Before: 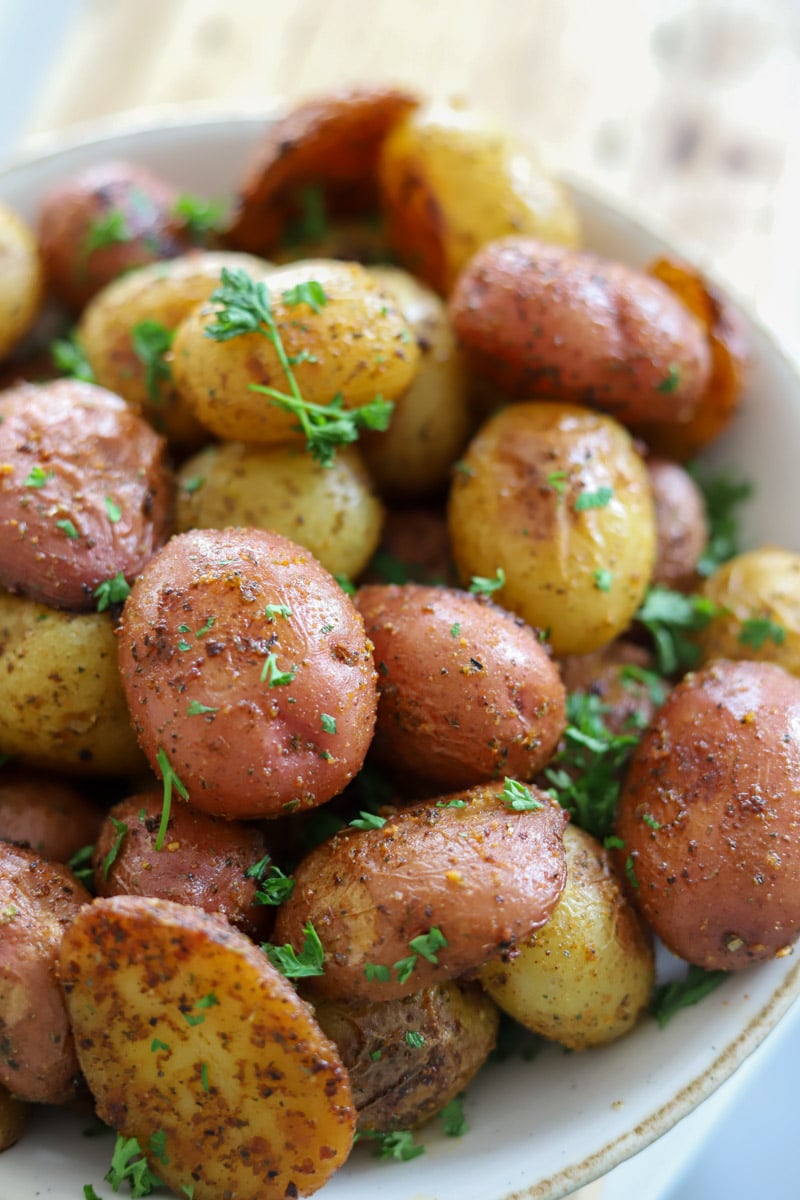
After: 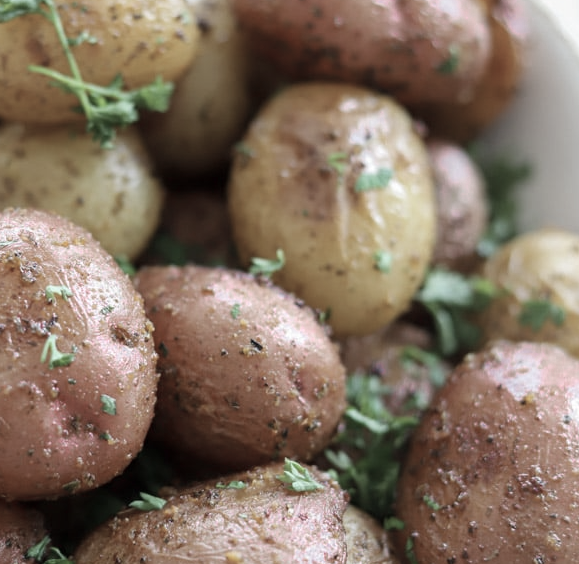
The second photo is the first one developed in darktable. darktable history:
crop and rotate: left 27.593%, top 26.661%, bottom 26.333%
color zones: curves: ch0 [(0, 0.6) (0.129, 0.508) (0.193, 0.483) (0.429, 0.5) (0.571, 0.5) (0.714, 0.5) (0.857, 0.5) (1, 0.6)]; ch1 [(0, 0.481) (0.112, 0.245) (0.213, 0.223) (0.429, 0.233) (0.571, 0.231) (0.683, 0.242) (0.857, 0.296) (1, 0.481)]
